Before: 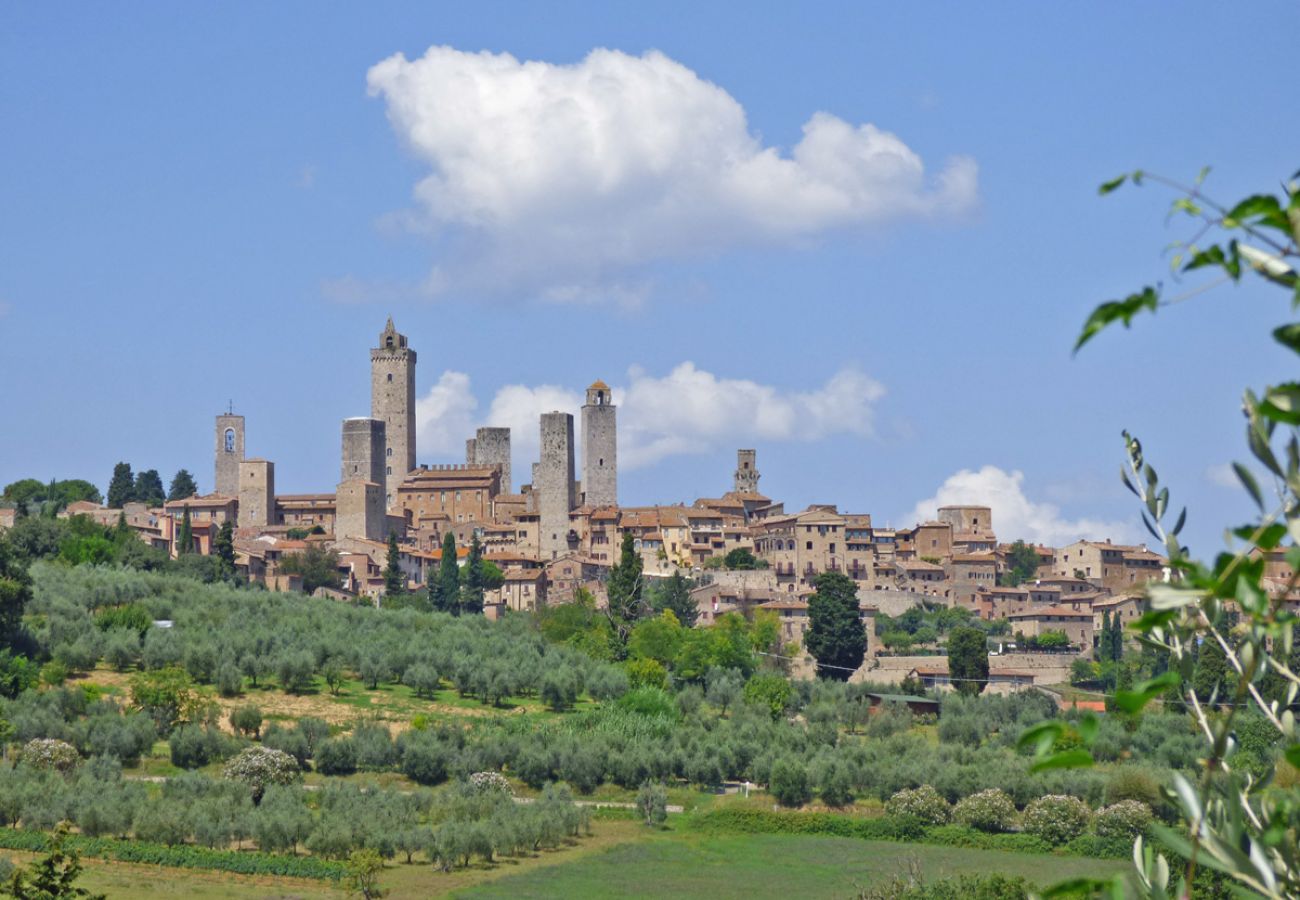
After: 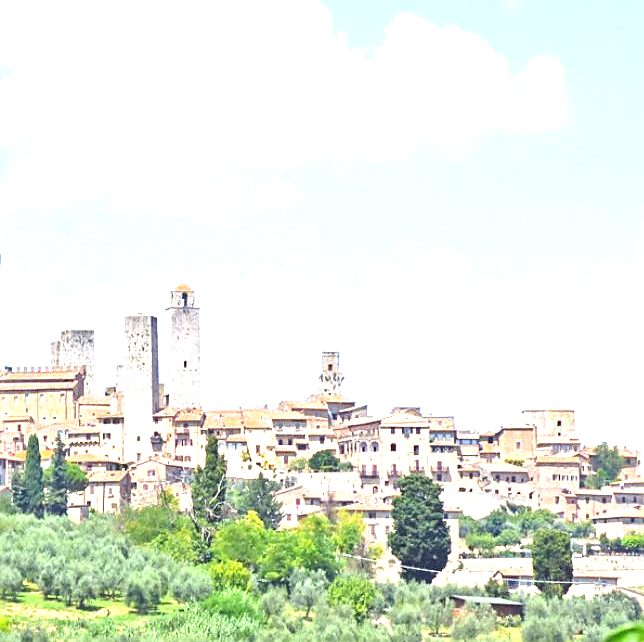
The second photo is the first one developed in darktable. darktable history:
sharpen: on, module defaults
crop: left 32.075%, top 10.976%, right 18.355%, bottom 17.596%
exposure: black level correction 0, exposure 1.9 EV, compensate highlight preservation false
